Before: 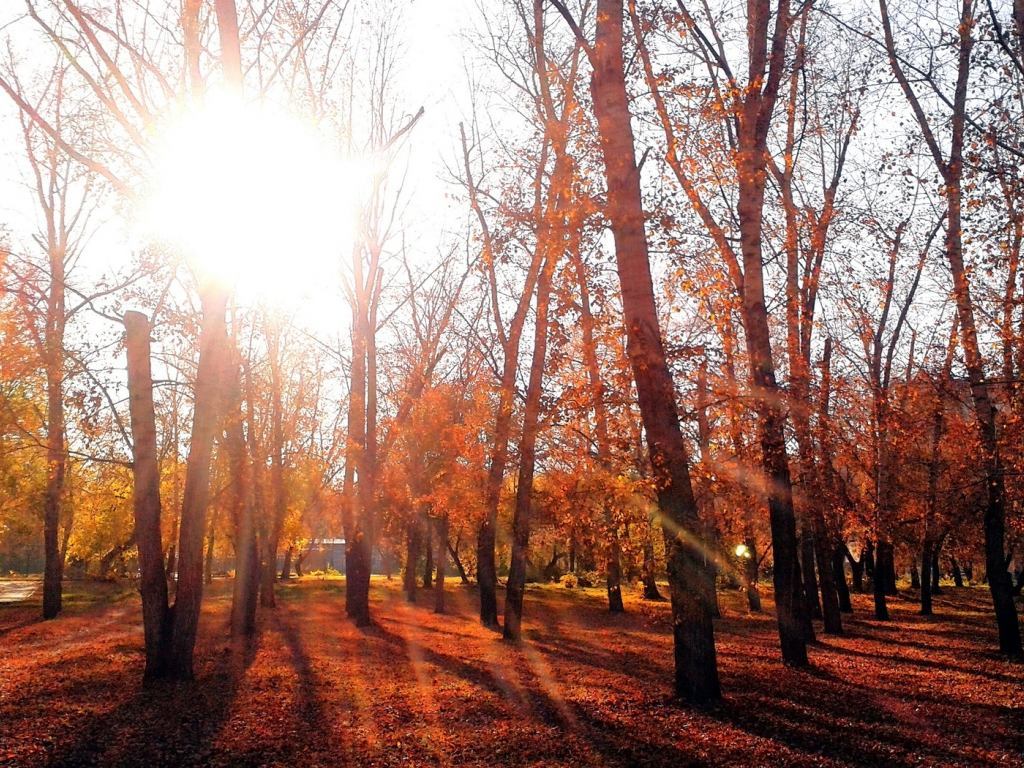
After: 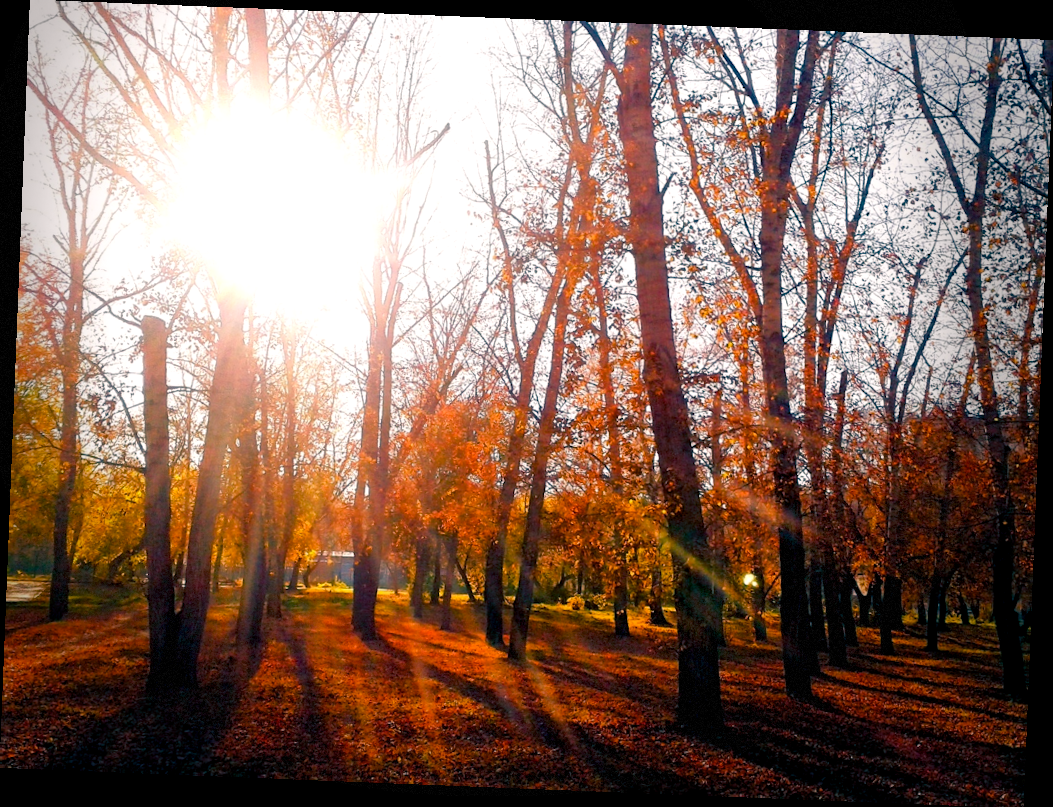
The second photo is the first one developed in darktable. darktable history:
vignetting: fall-off start 68.33%, fall-off radius 30%, saturation 0.042, center (-0.066, -0.311), width/height ratio 0.992, shape 0.85, dithering 8-bit output
color balance rgb: shadows lift › luminance -28.76%, shadows lift › chroma 10%, shadows lift › hue 230°, power › chroma 0.5%, power › hue 215°, highlights gain › luminance 7.14%, highlights gain › chroma 1%, highlights gain › hue 50°, global offset › luminance -0.29%, global offset › hue 260°, perceptual saturation grading › global saturation 20%, perceptual saturation grading › highlights -13.92%, perceptual saturation grading › shadows 50%
local contrast: mode bilateral grid, contrast 10, coarseness 25, detail 115%, midtone range 0.2
rotate and perspective: rotation 2.27°, automatic cropping off
